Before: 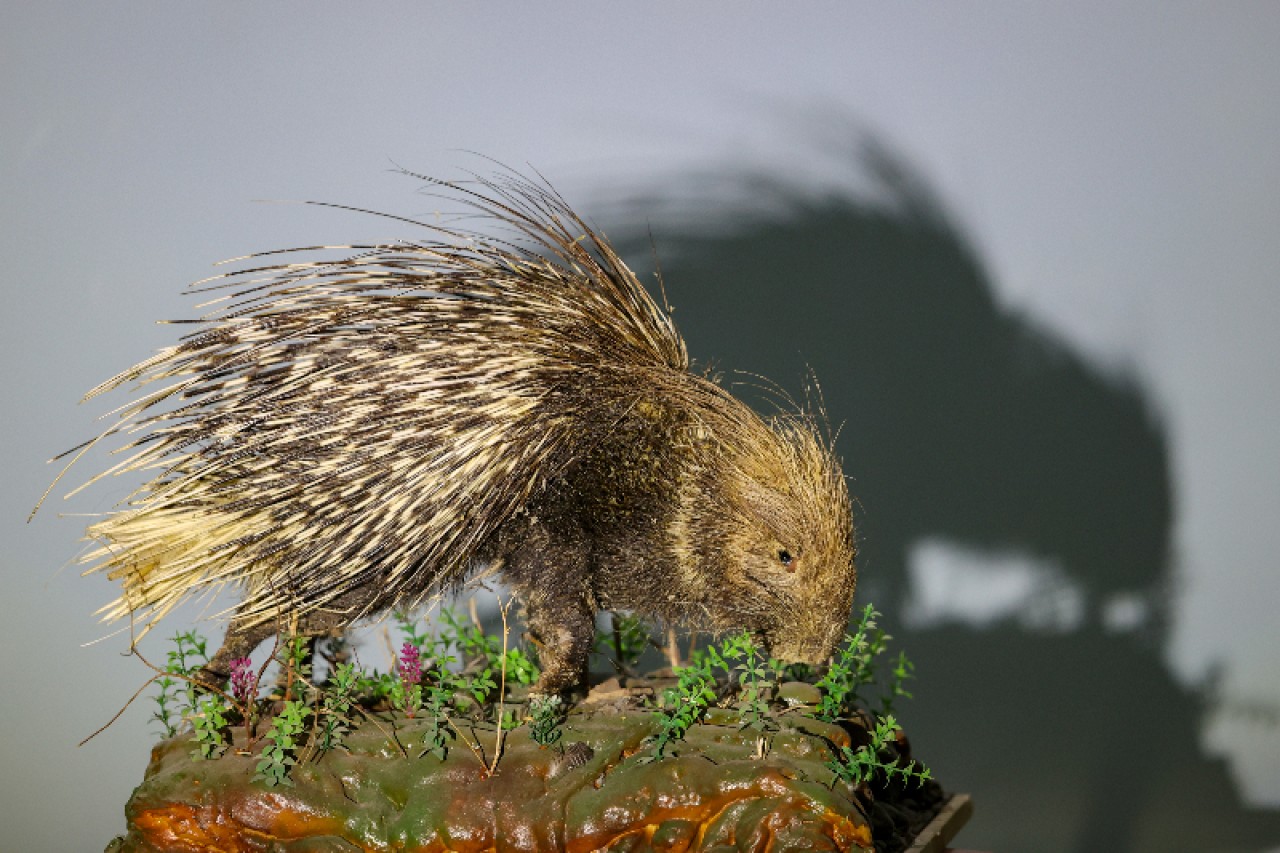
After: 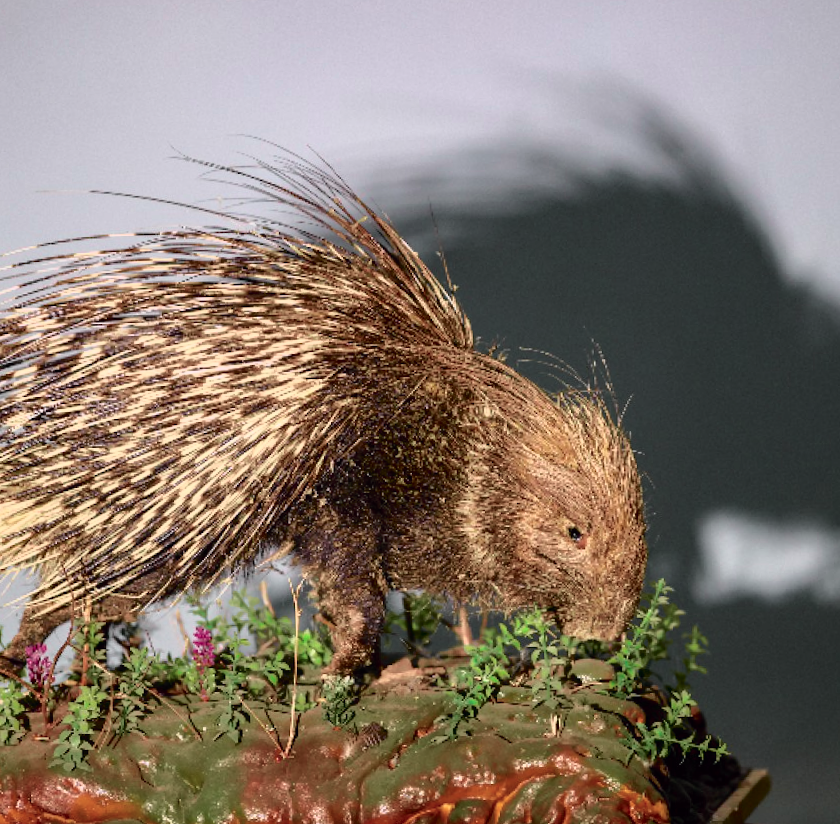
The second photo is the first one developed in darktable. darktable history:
tone curve: curves: ch0 [(0, 0) (0.105, 0.068) (0.195, 0.162) (0.283, 0.283) (0.384, 0.404) (0.485, 0.531) (0.638, 0.681) (0.795, 0.879) (1, 0.977)]; ch1 [(0, 0) (0.161, 0.092) (0.35, 0.33) (0.379, 0.401) (0.456, 0.469) (0.498, 0.506) (0.521, 0.549) (0.58, 0.624) (0.635, 0.671) (1, 1)]; ch2 [(0, 0) (0.371, 0.362) (0.437, 0.437) (0.483, 0.484) (0.53, 0.515) (0.56, 0.58) (0.622, 0.606) (1, 1)], color space Lab, independent channels, preserve colors none
crop and rotate: left 15.446%, right 17.836%
rotate and perspective: rotation -1.32°, lens shift (horizontal) -0.031, crop left 0.015, crop right 0.985, crop top 0.047, crop bottom 0.982
